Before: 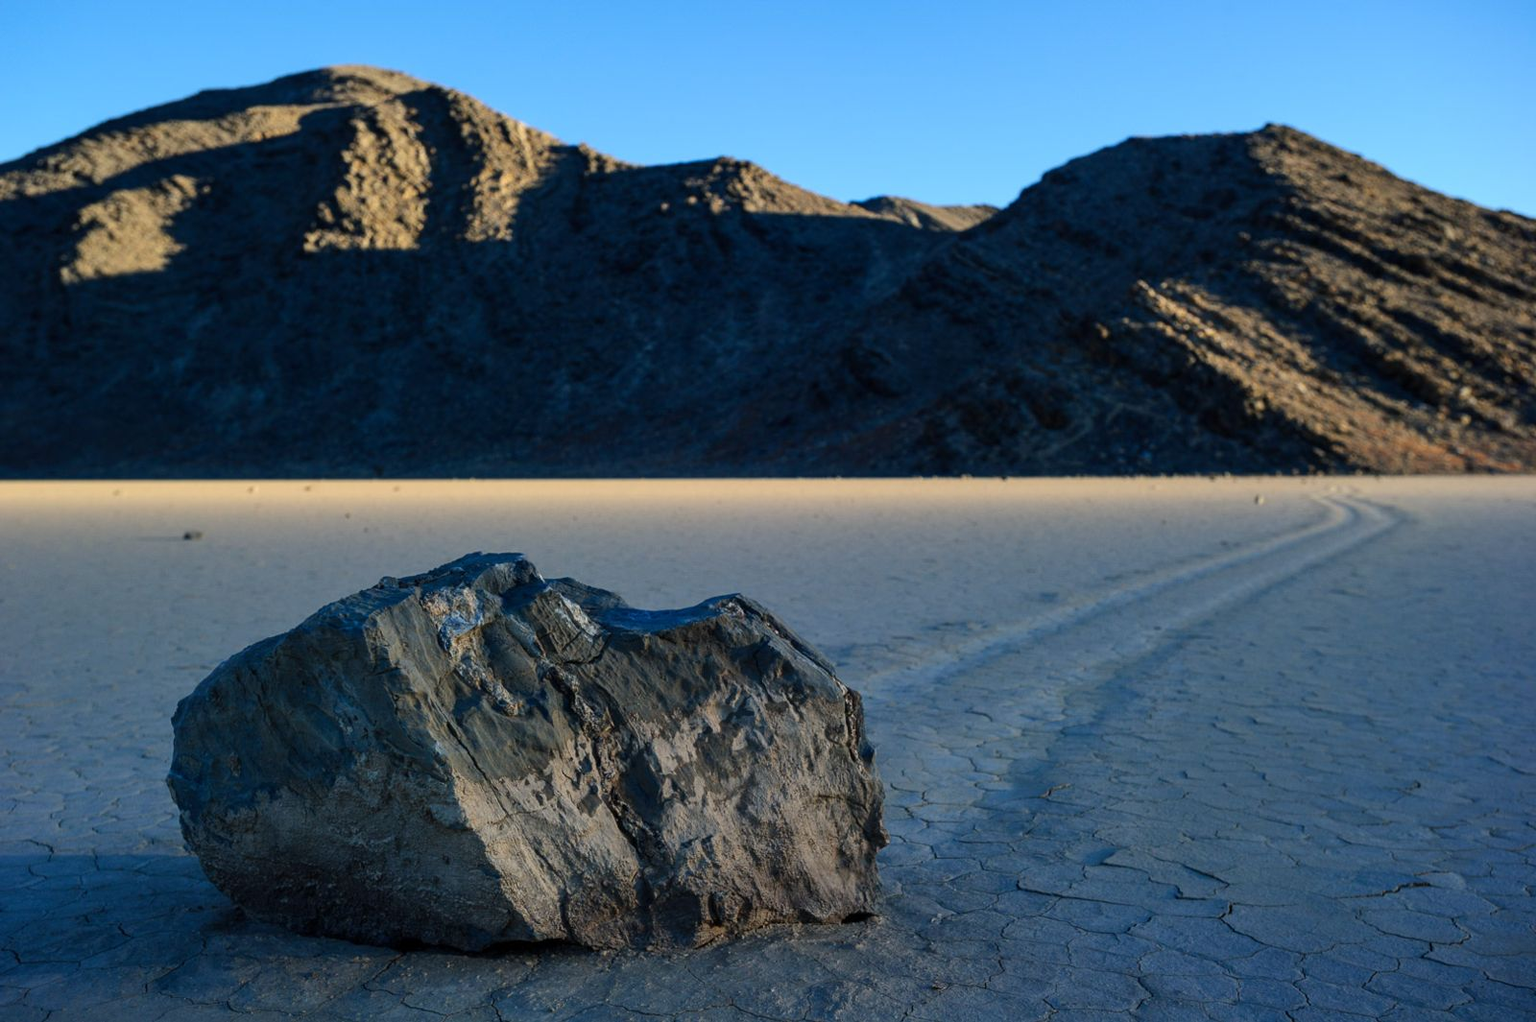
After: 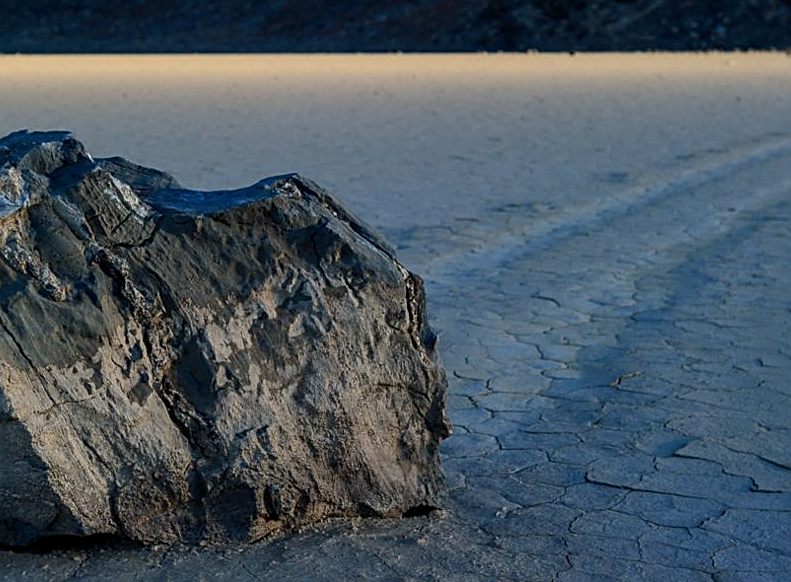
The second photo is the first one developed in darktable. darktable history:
local contrast: highlights 61%, shadows 106%, detail 107%, midtone range 0.529
sharpen: amount 0.575
crop: left 29.672%, top 41.786%, right 20.851%, bottom 3.487%
contrast brightness saturation: contrast 0.01, saturation -0.05
